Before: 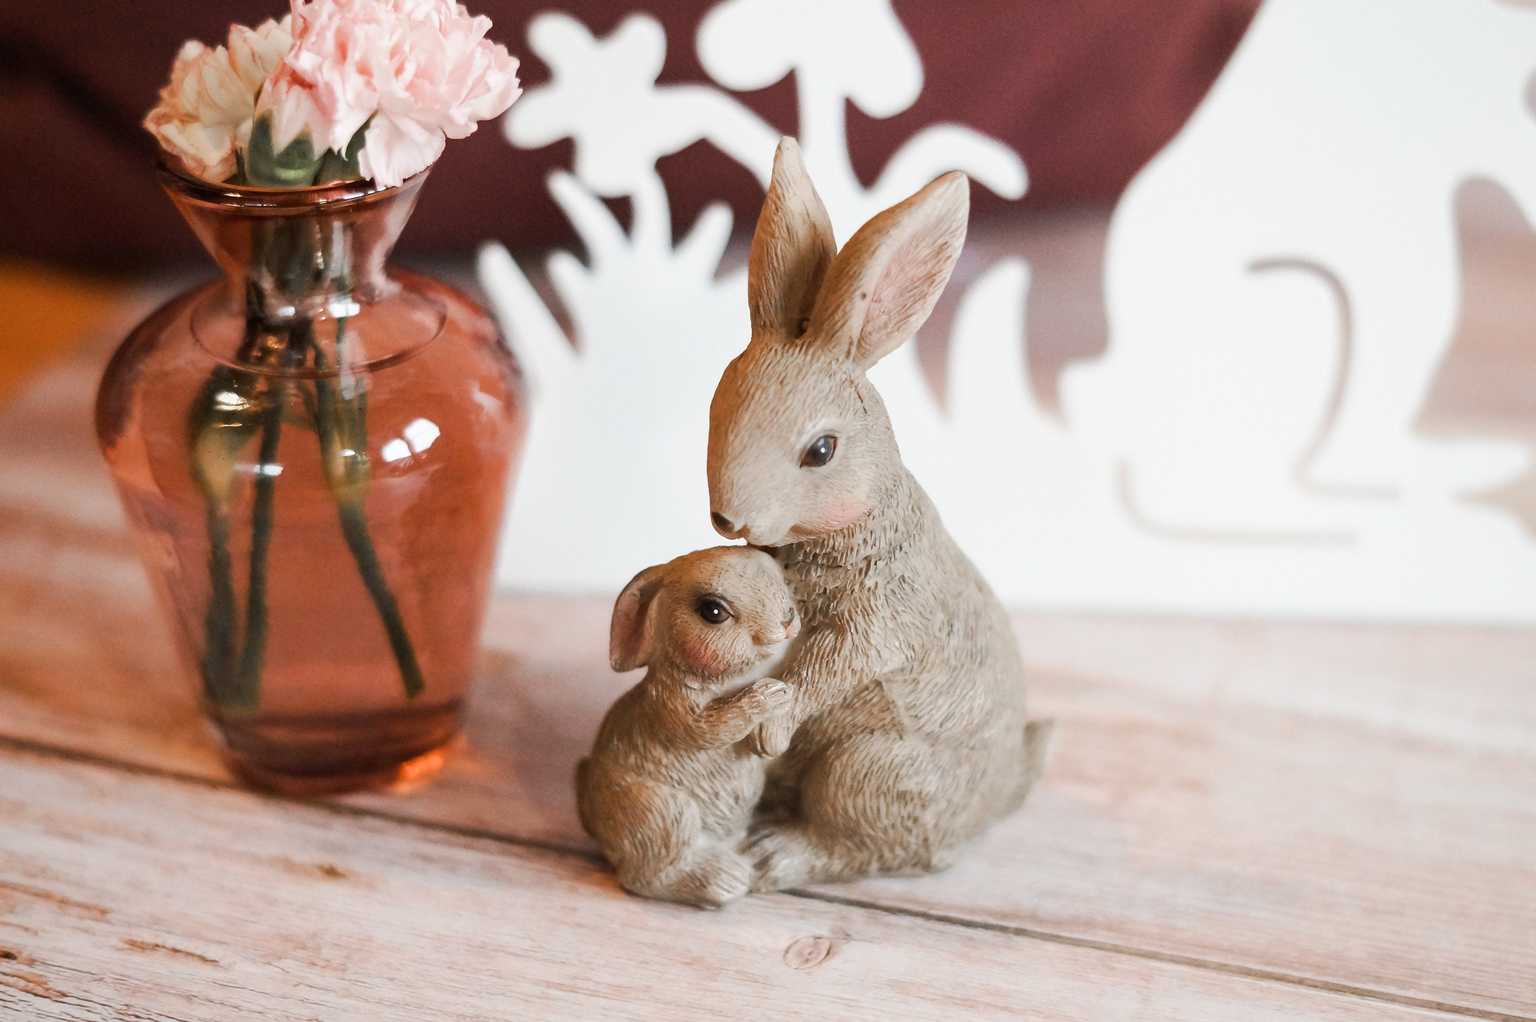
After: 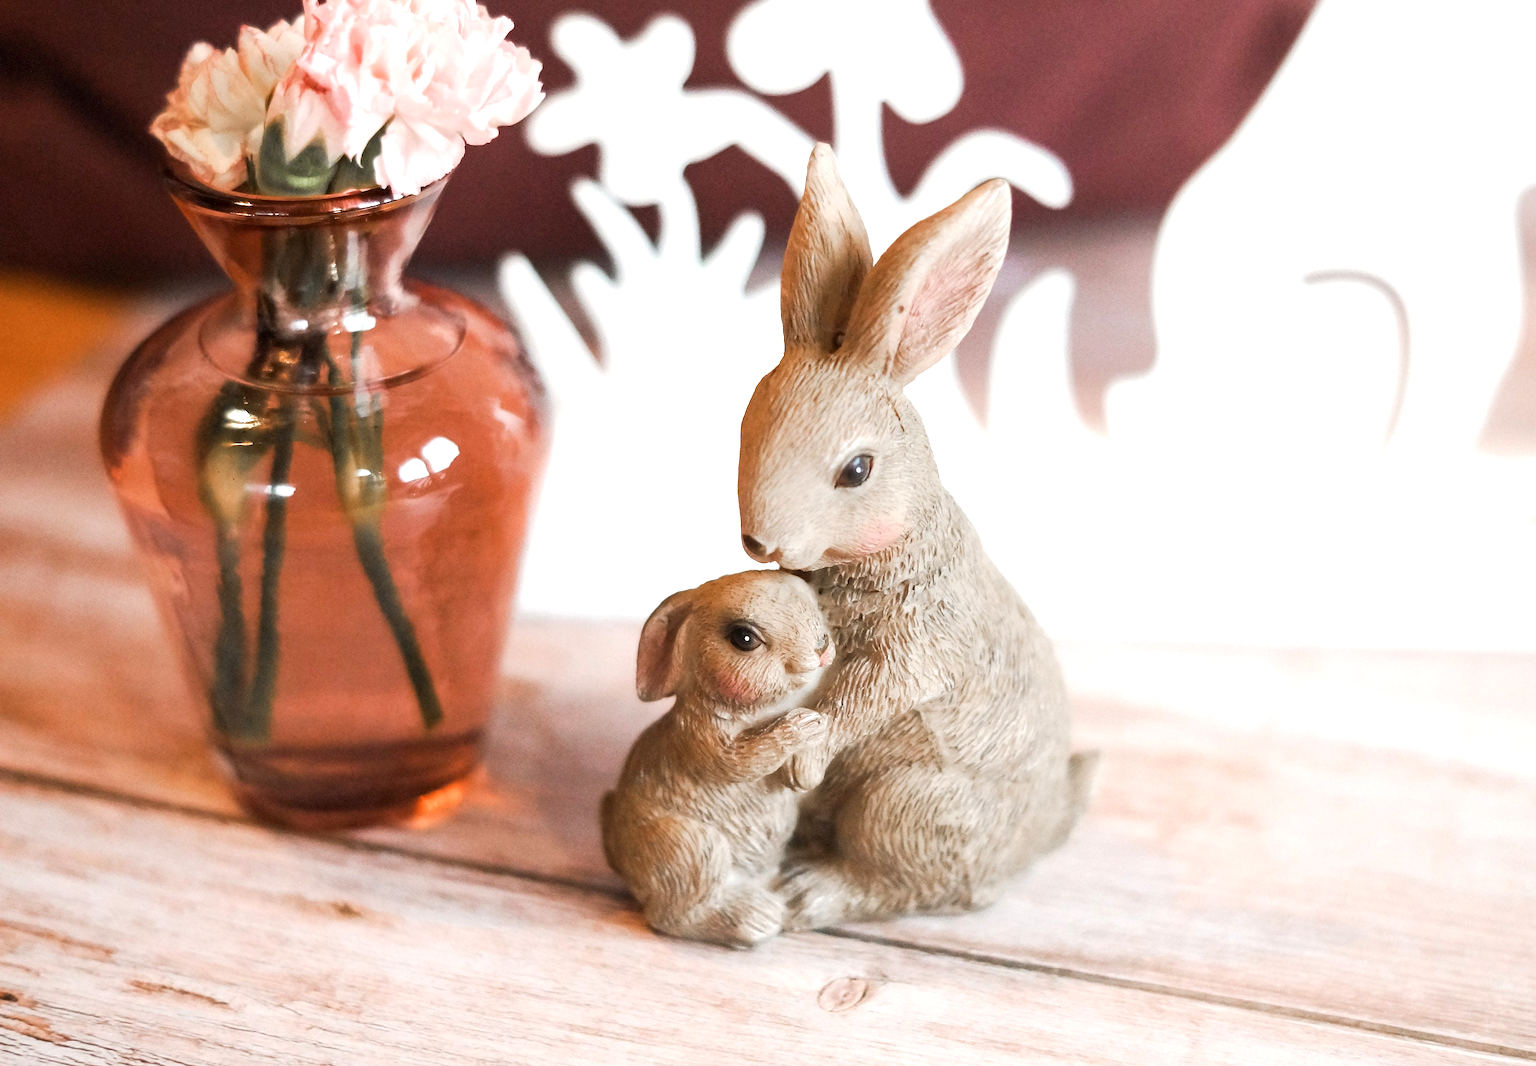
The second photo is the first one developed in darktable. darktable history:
exposure: black level correction 0.001, exposure 0.5 EV, compensate exposure bias true, compensate highlight preservation false
crop: right 4.126%, bottom 0.031%
